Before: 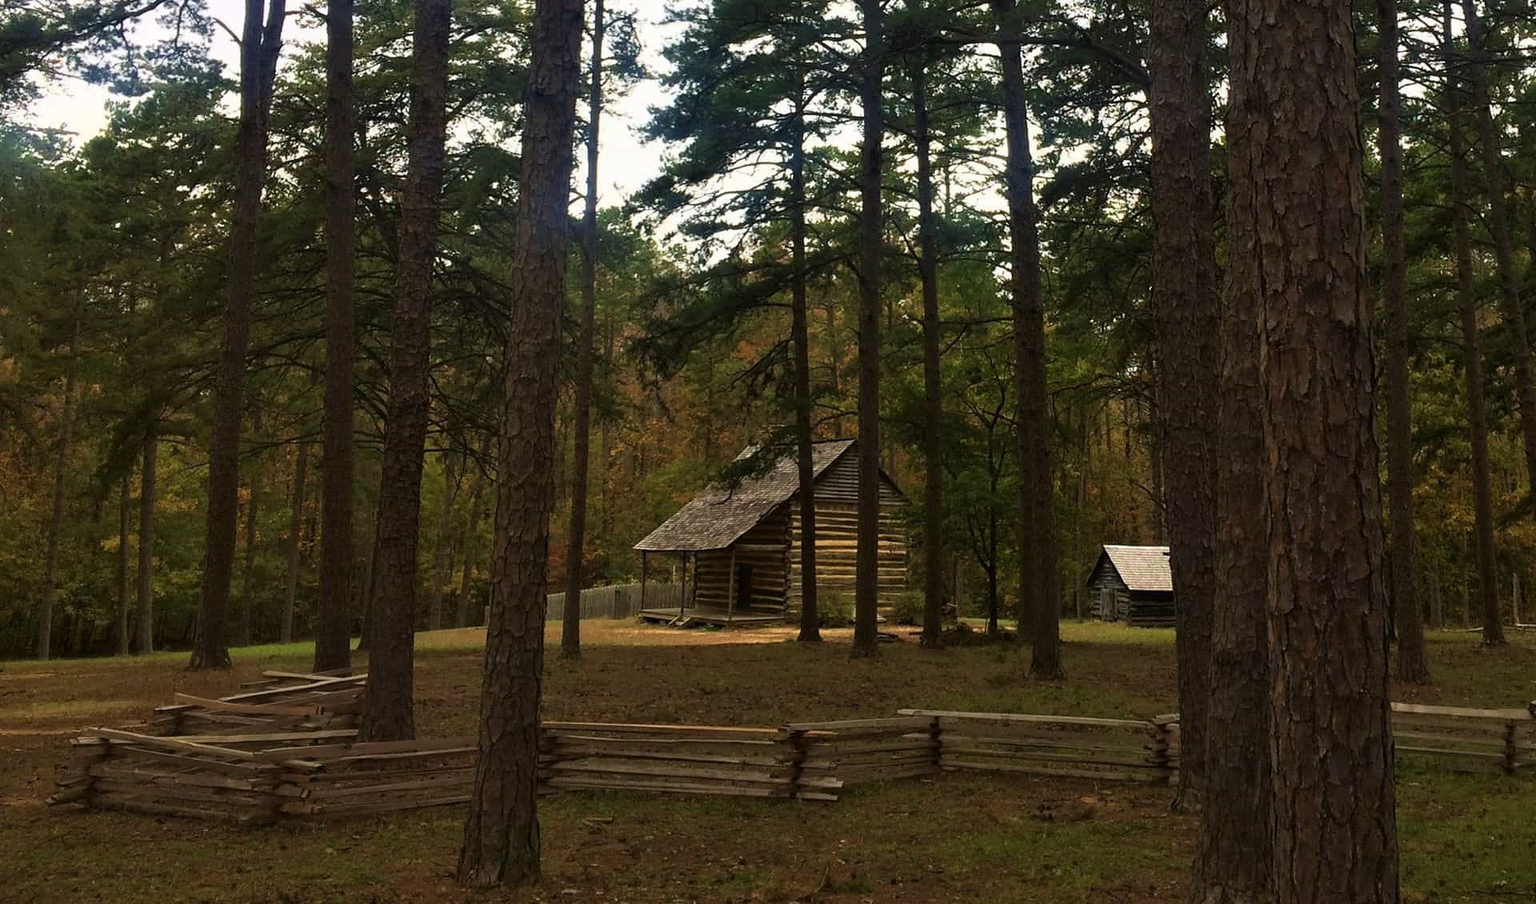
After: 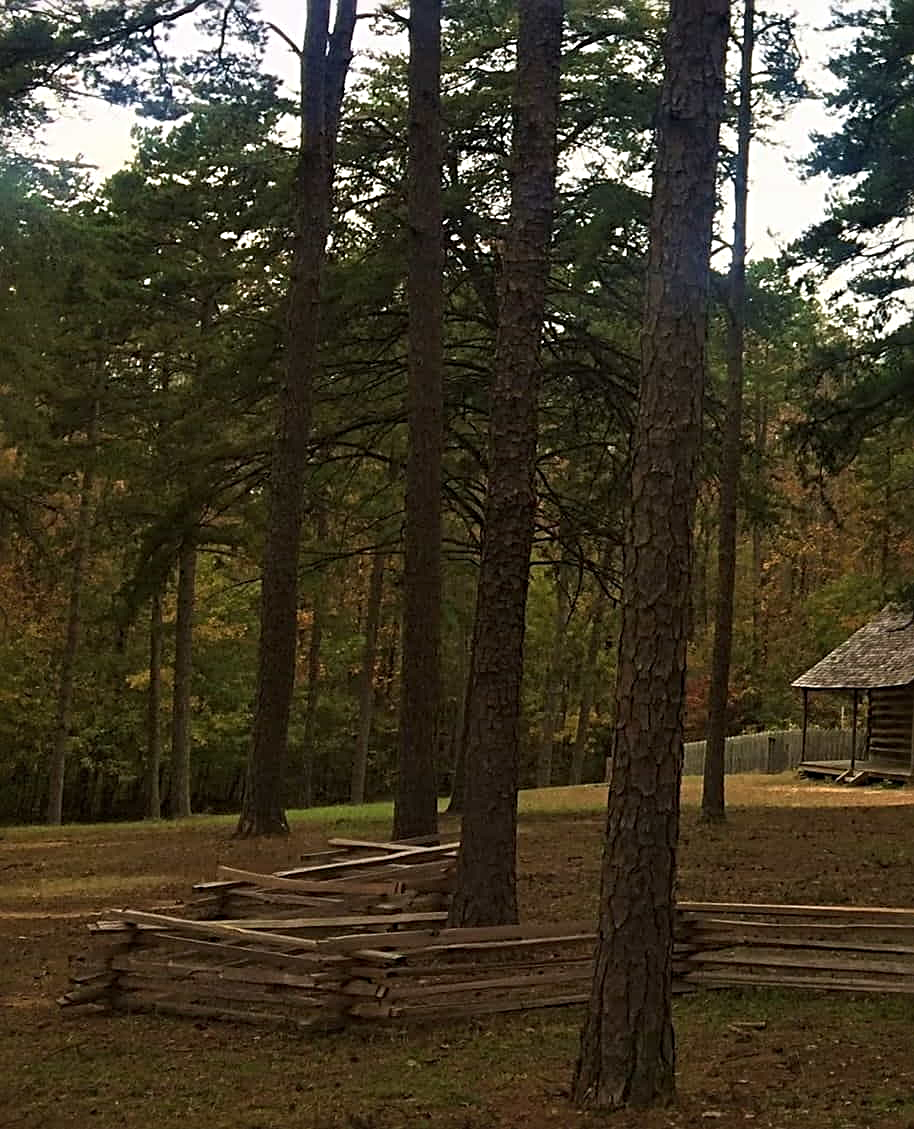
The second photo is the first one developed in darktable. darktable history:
sharpen: radius 3.996
crop and rotate: left 0.005%, top 0%, right 52.349%
